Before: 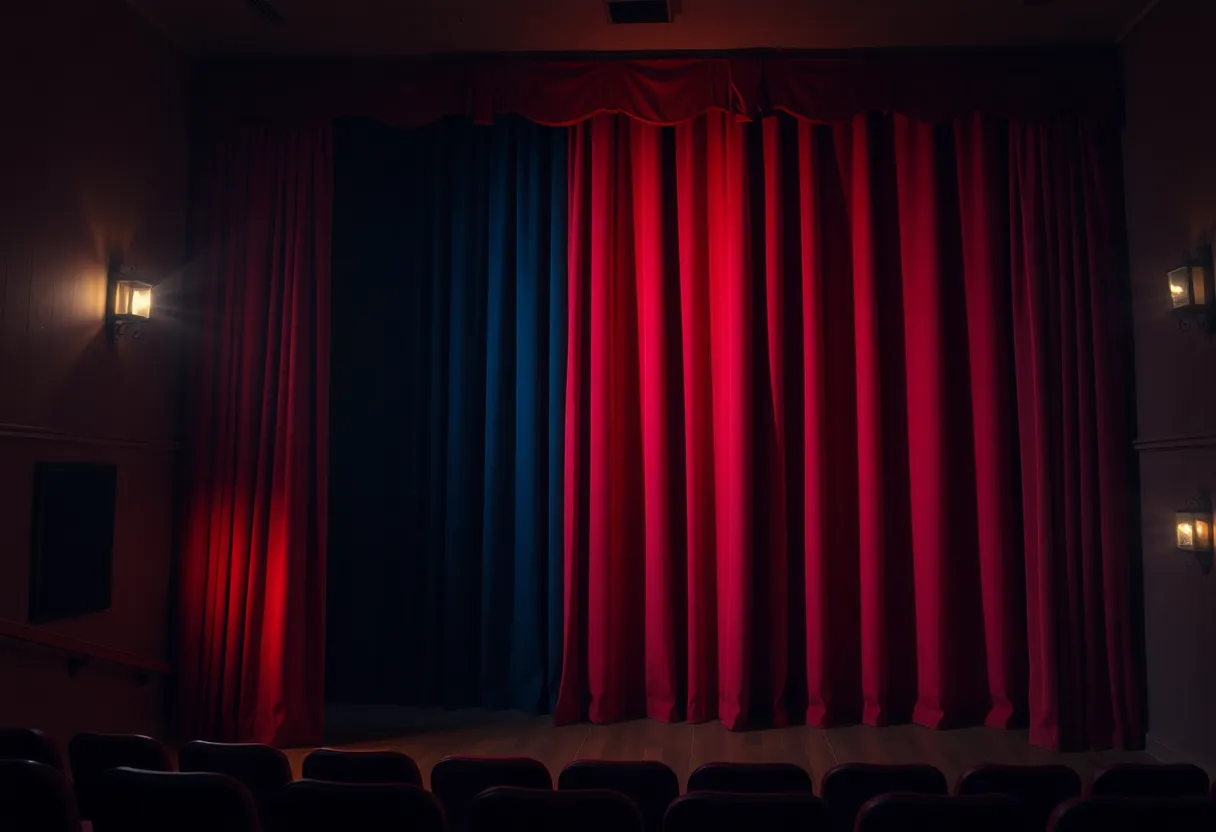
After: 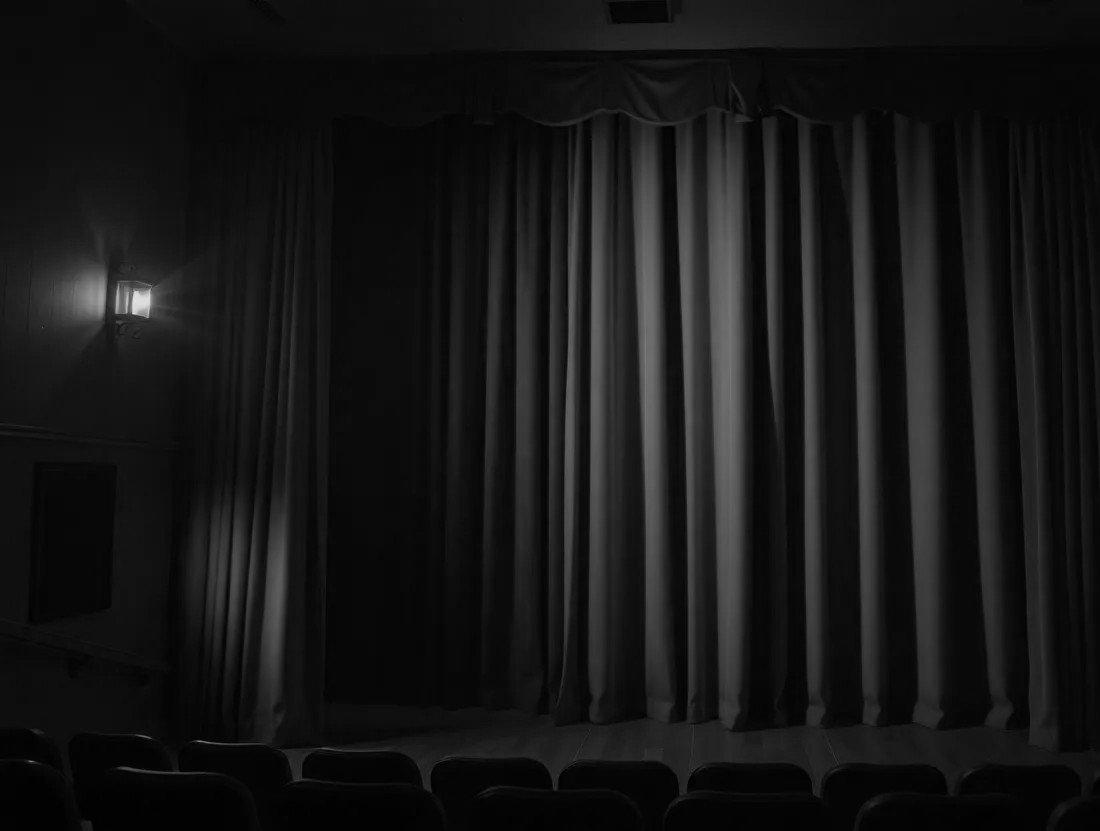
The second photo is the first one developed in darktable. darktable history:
crop: right 9.509%, bottom 0.031%
color calibration: output gray [0.253, 0.26, 0.487, 0], gray › normalize channels true, illuminant same as pipeline (D50), adaptation XYZ, x 0.346, y 0.359, gamut compression 0
